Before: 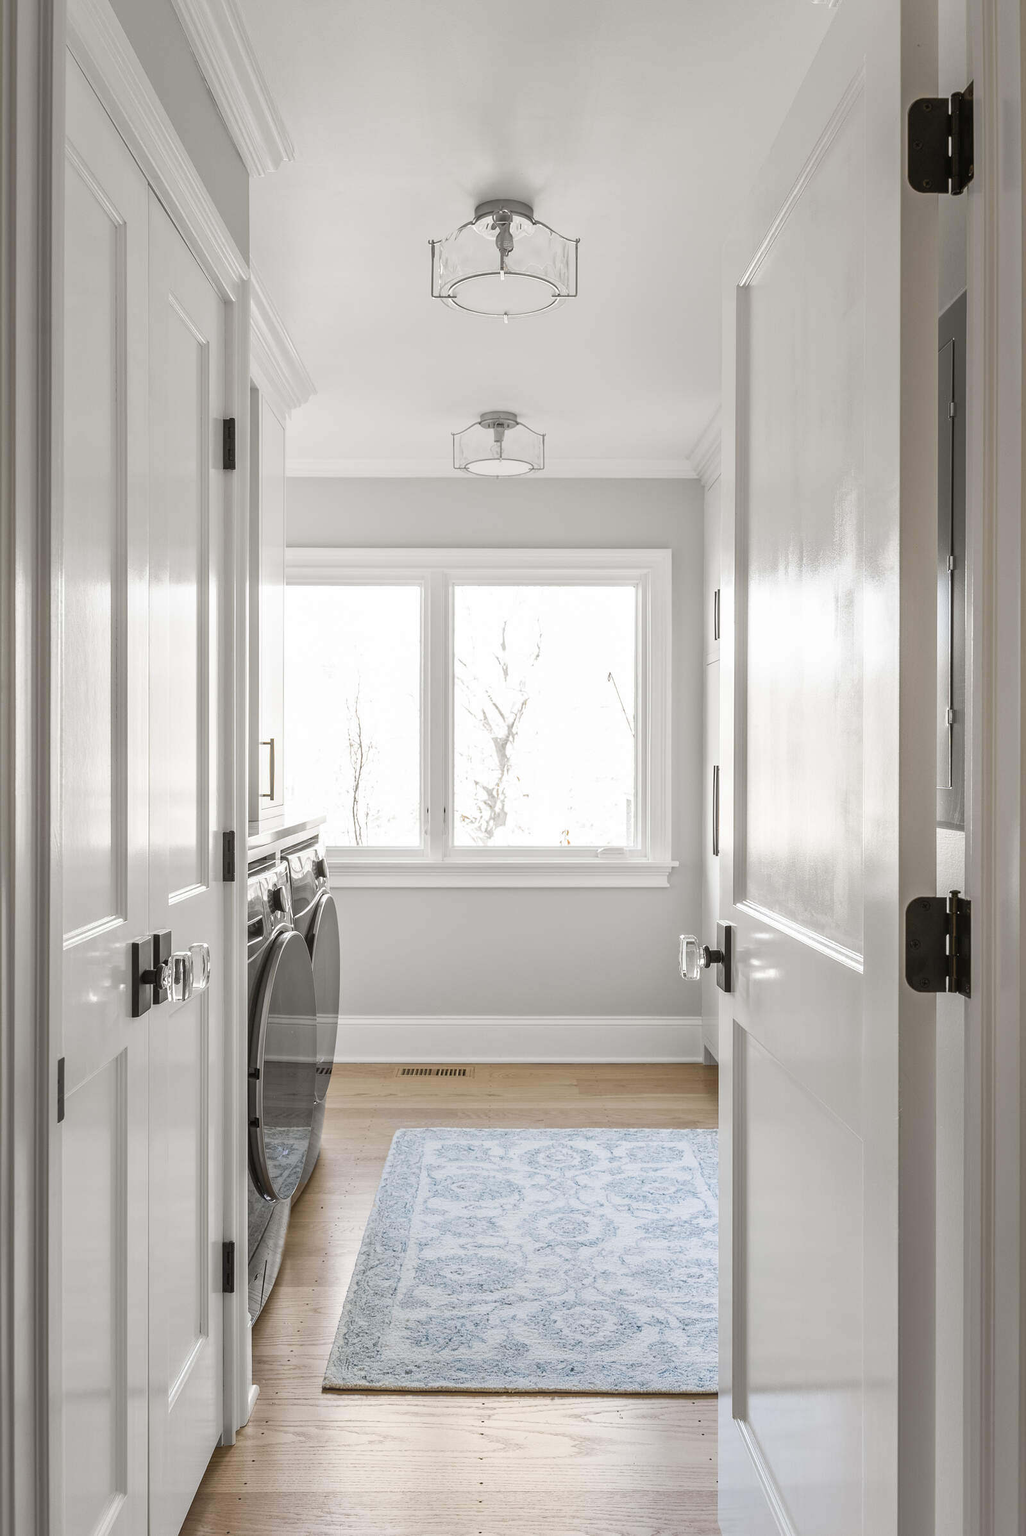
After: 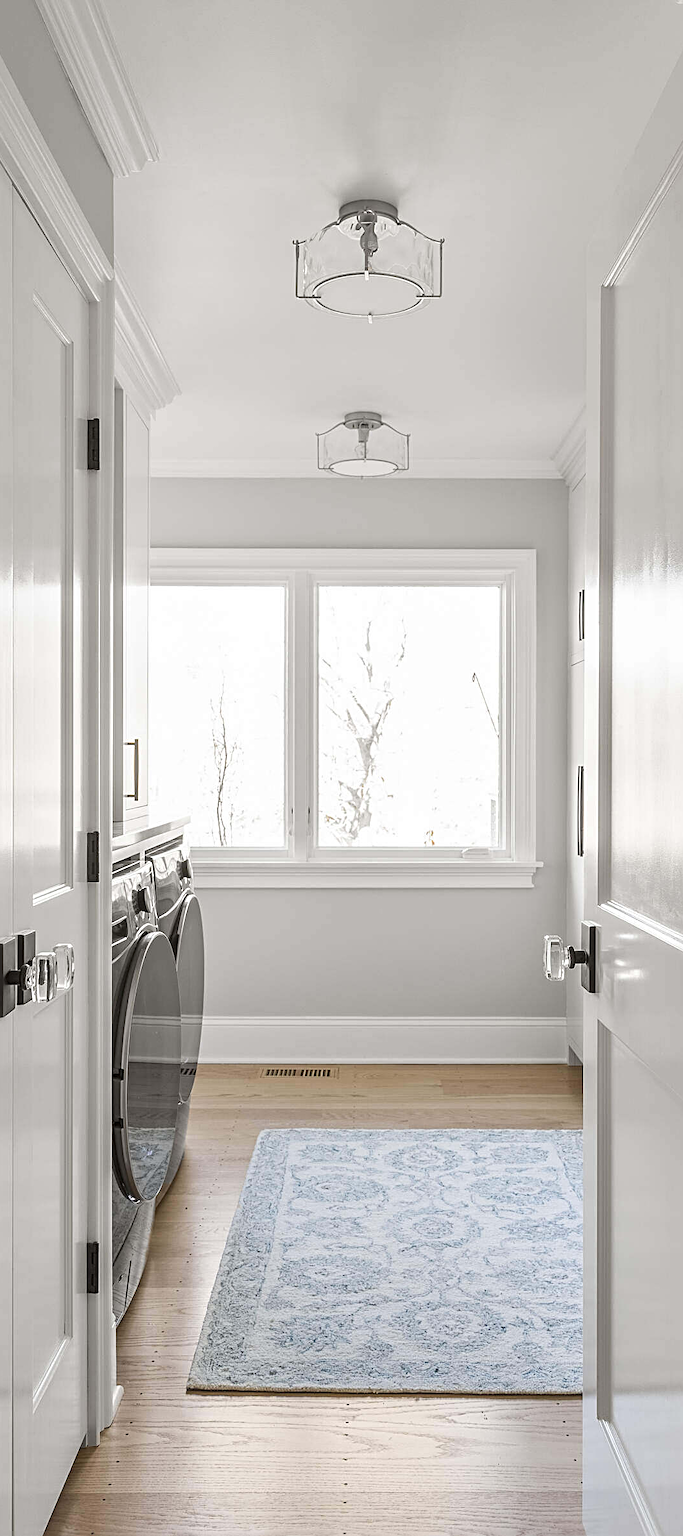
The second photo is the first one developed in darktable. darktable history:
sharpen: radius 3.119
crop and rotate: left 13.342%, right 19.991%
